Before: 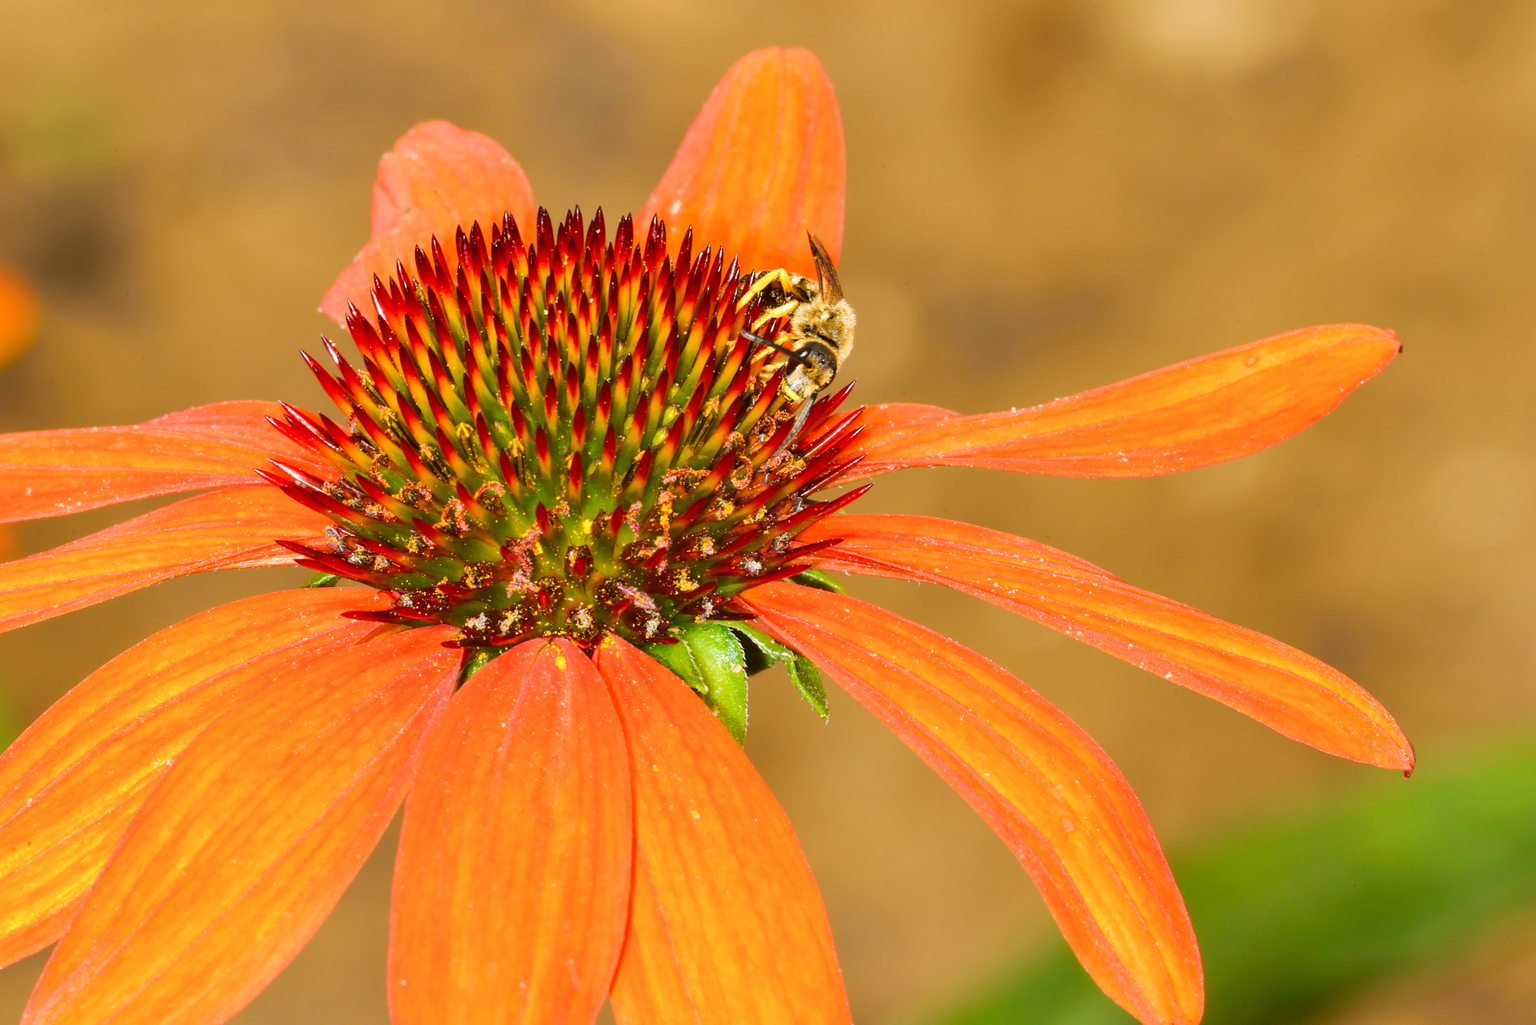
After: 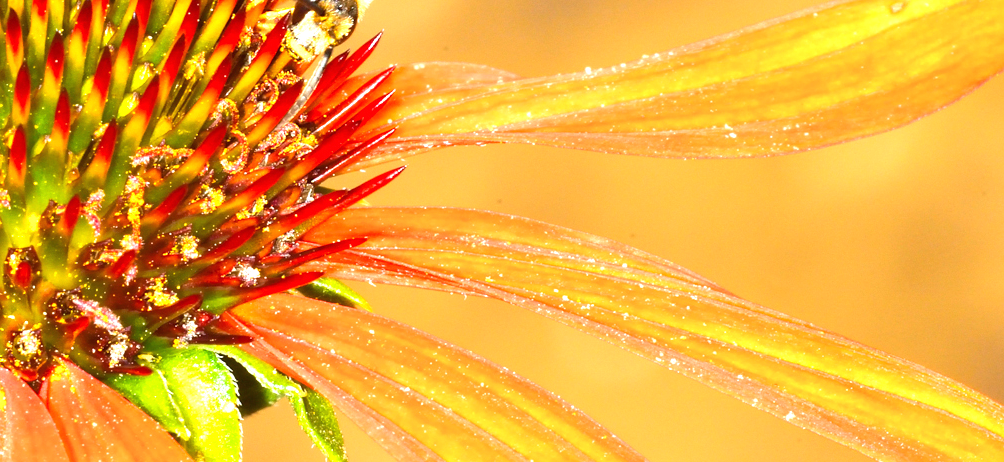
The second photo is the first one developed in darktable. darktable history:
exposure: black level correction 0, exposure 1.2 EV, compensate exposure bias true, compensate highlight preservation false
crop: left 36.607%, top 34.735%, right 13.146%, bottom 30.611%
